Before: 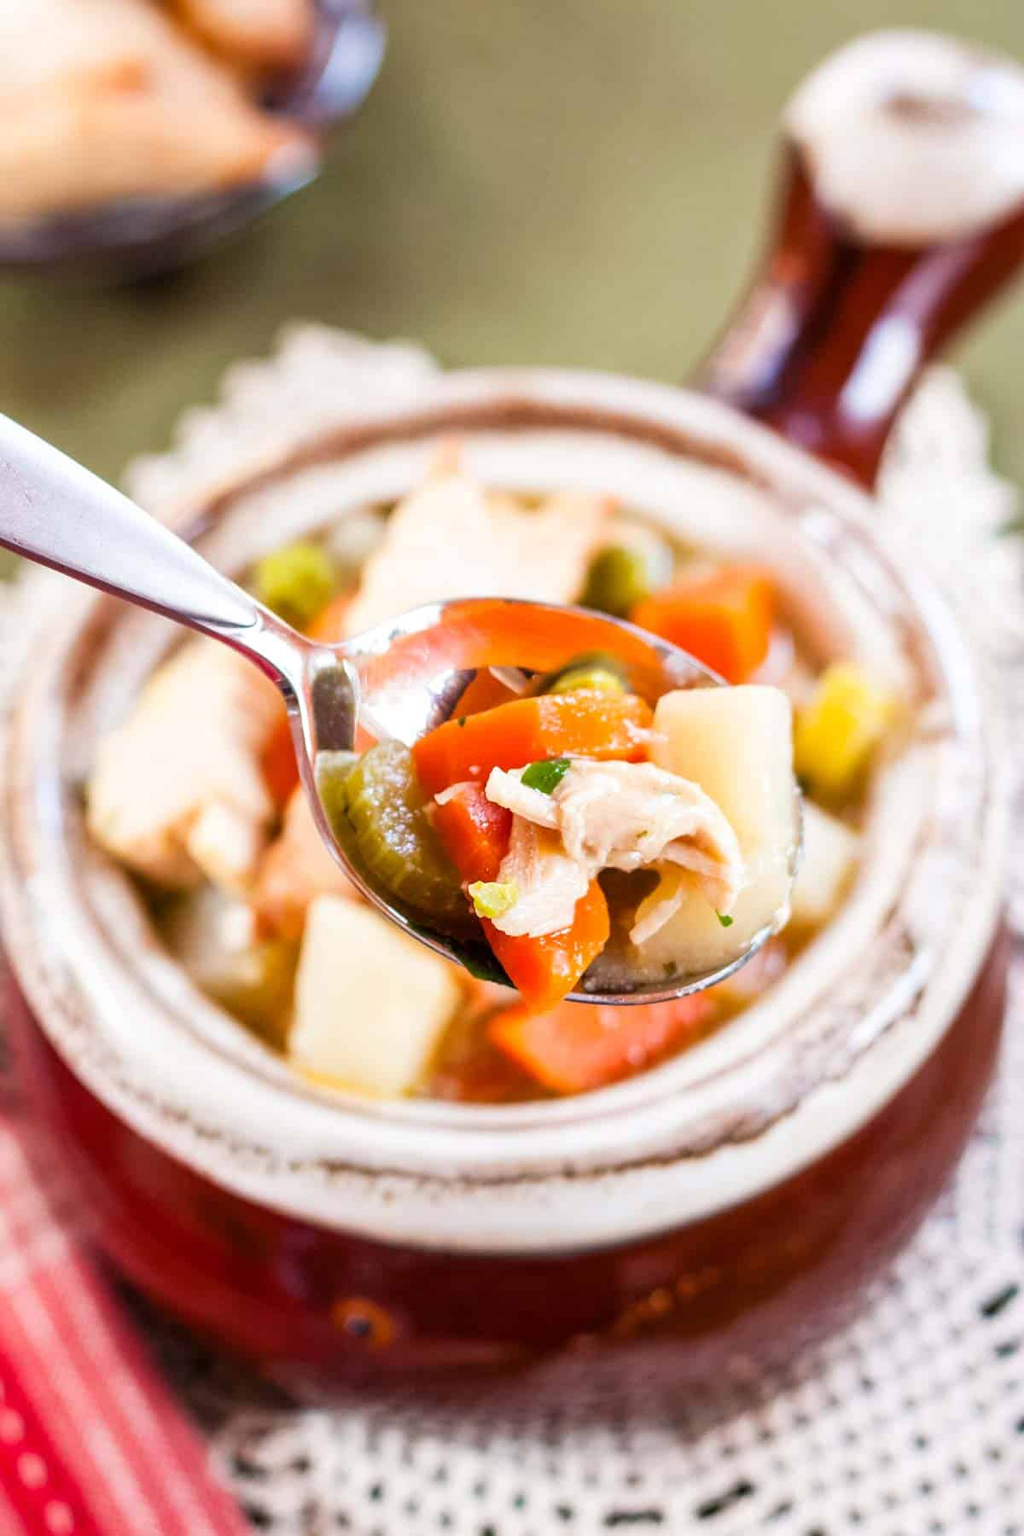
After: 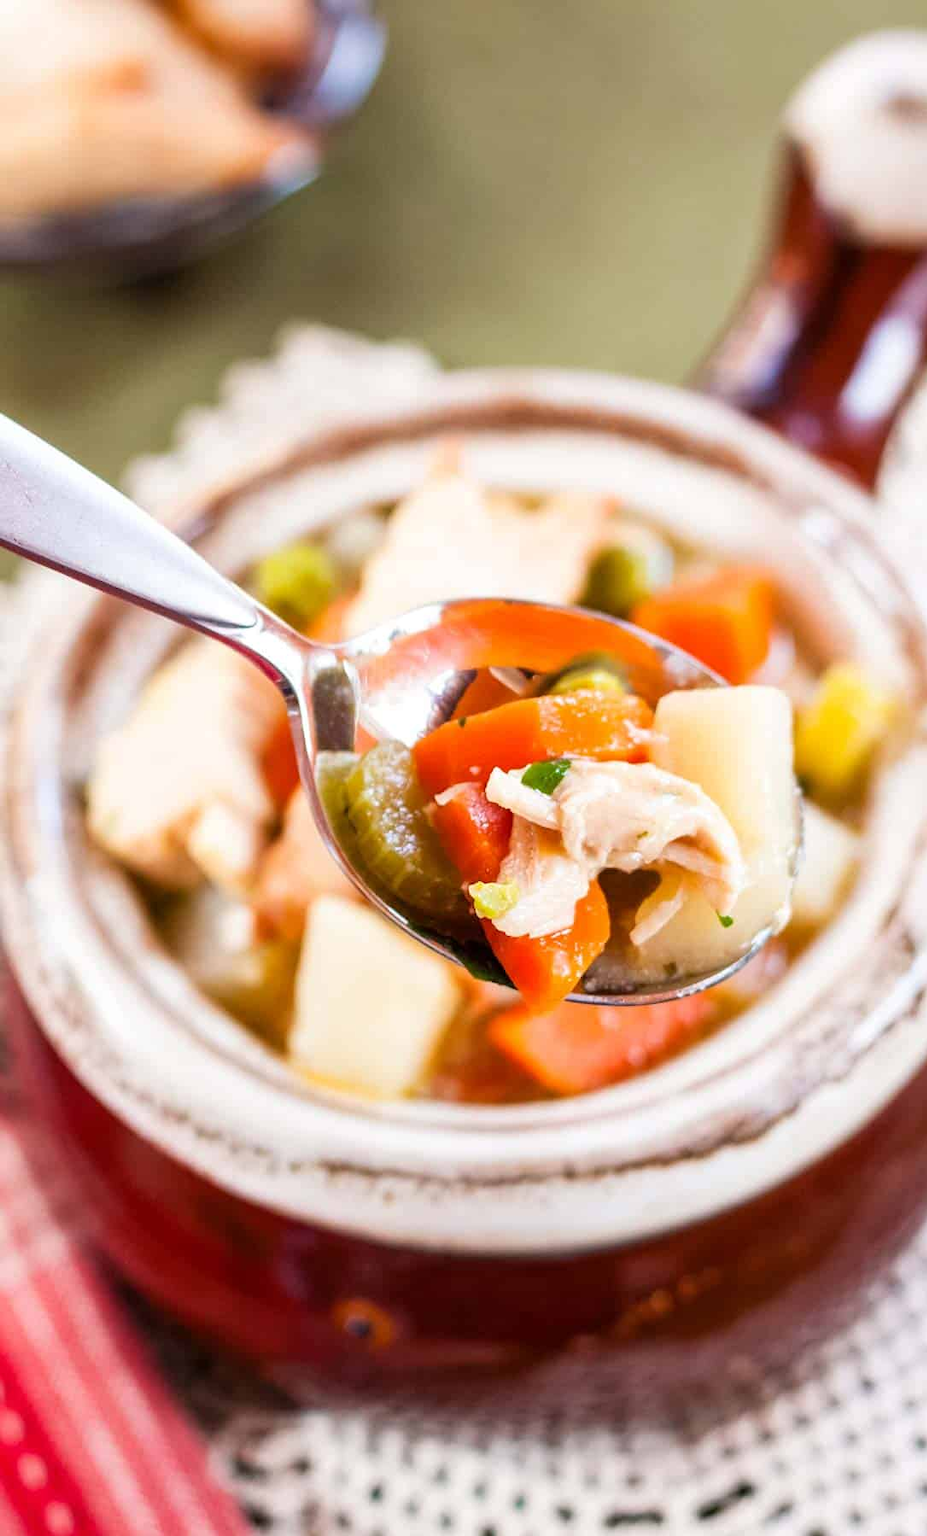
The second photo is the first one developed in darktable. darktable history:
crop: right 9.48%, bottom 0.05%
